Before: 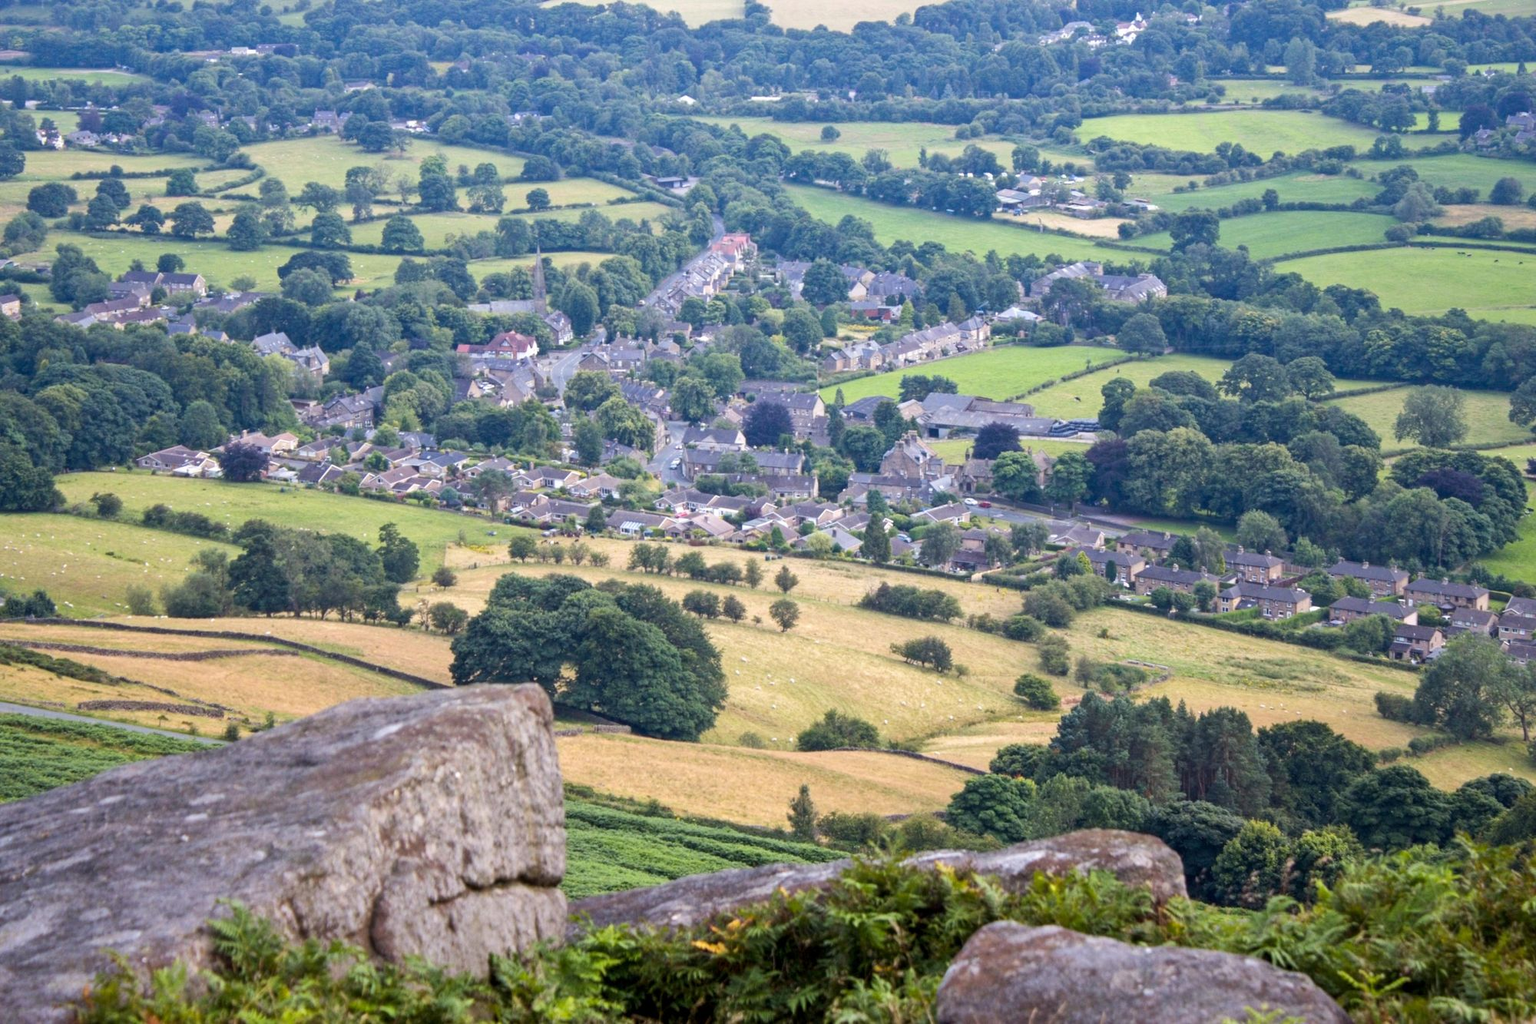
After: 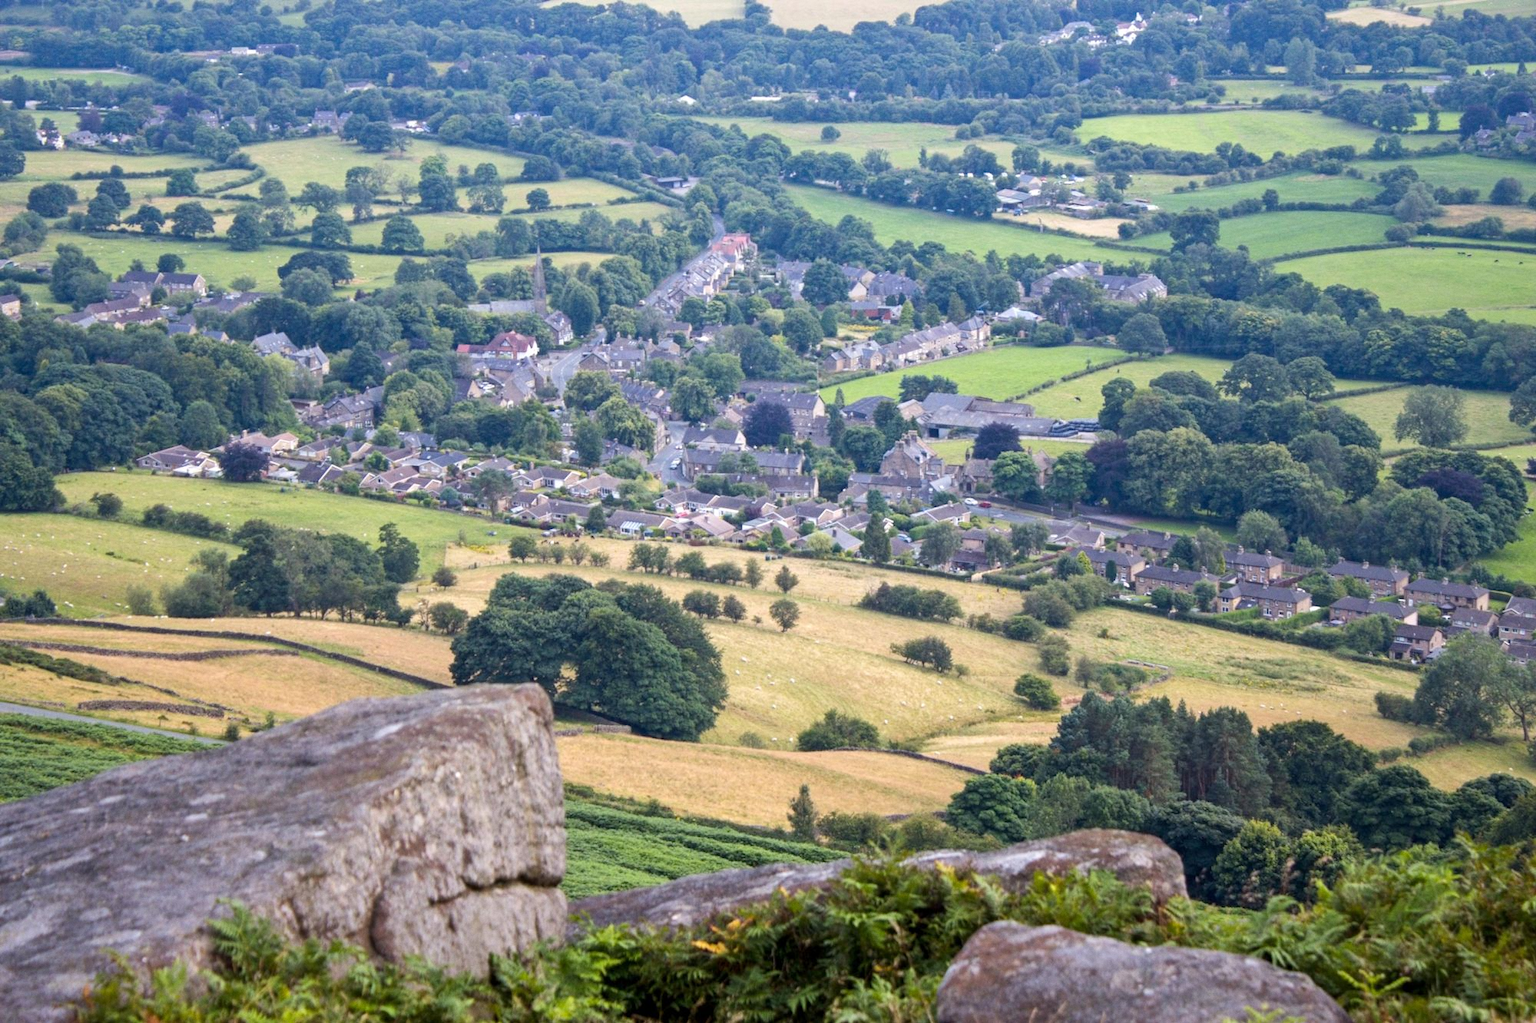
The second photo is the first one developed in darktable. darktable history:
grain: coarseness 0.09 ISO, strength 10%
tone equalizer: on, module defaults
